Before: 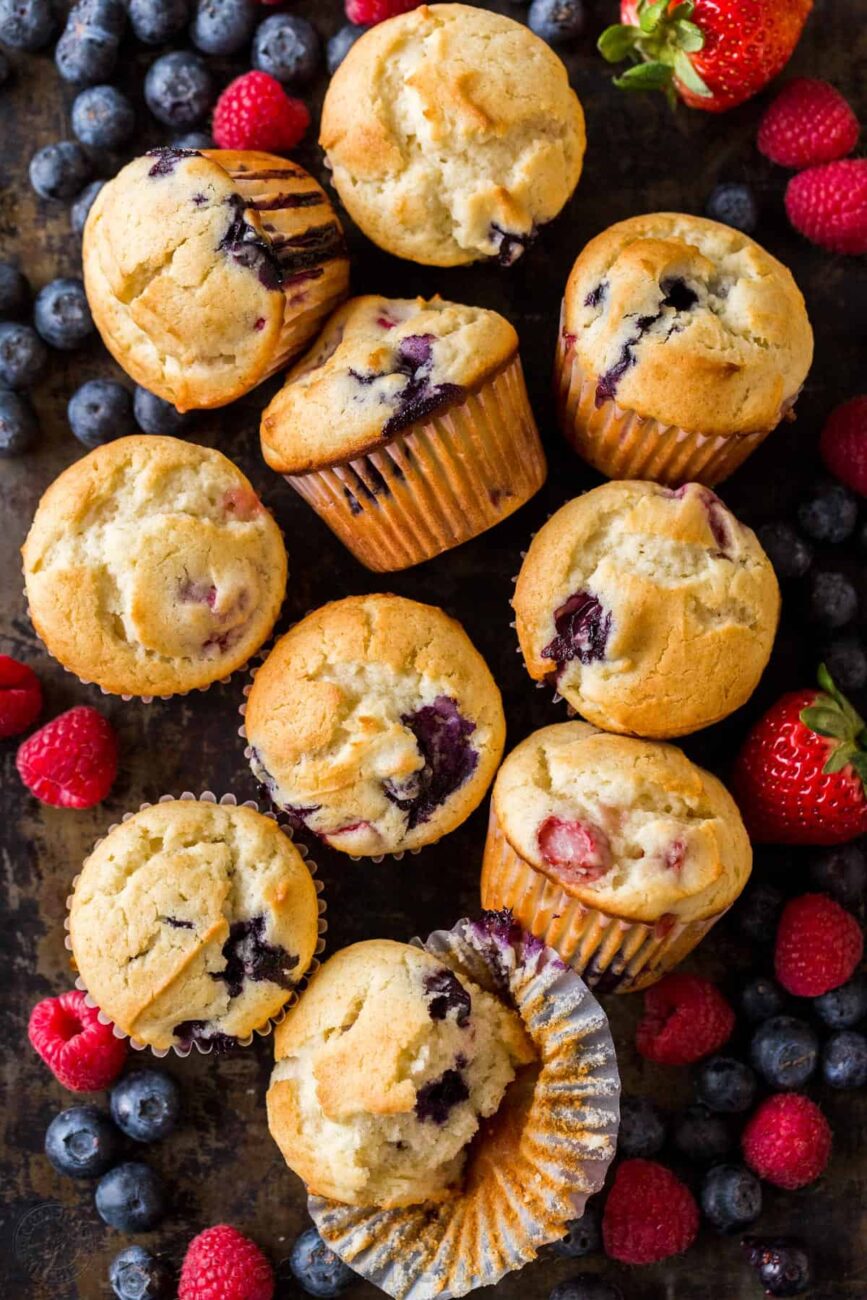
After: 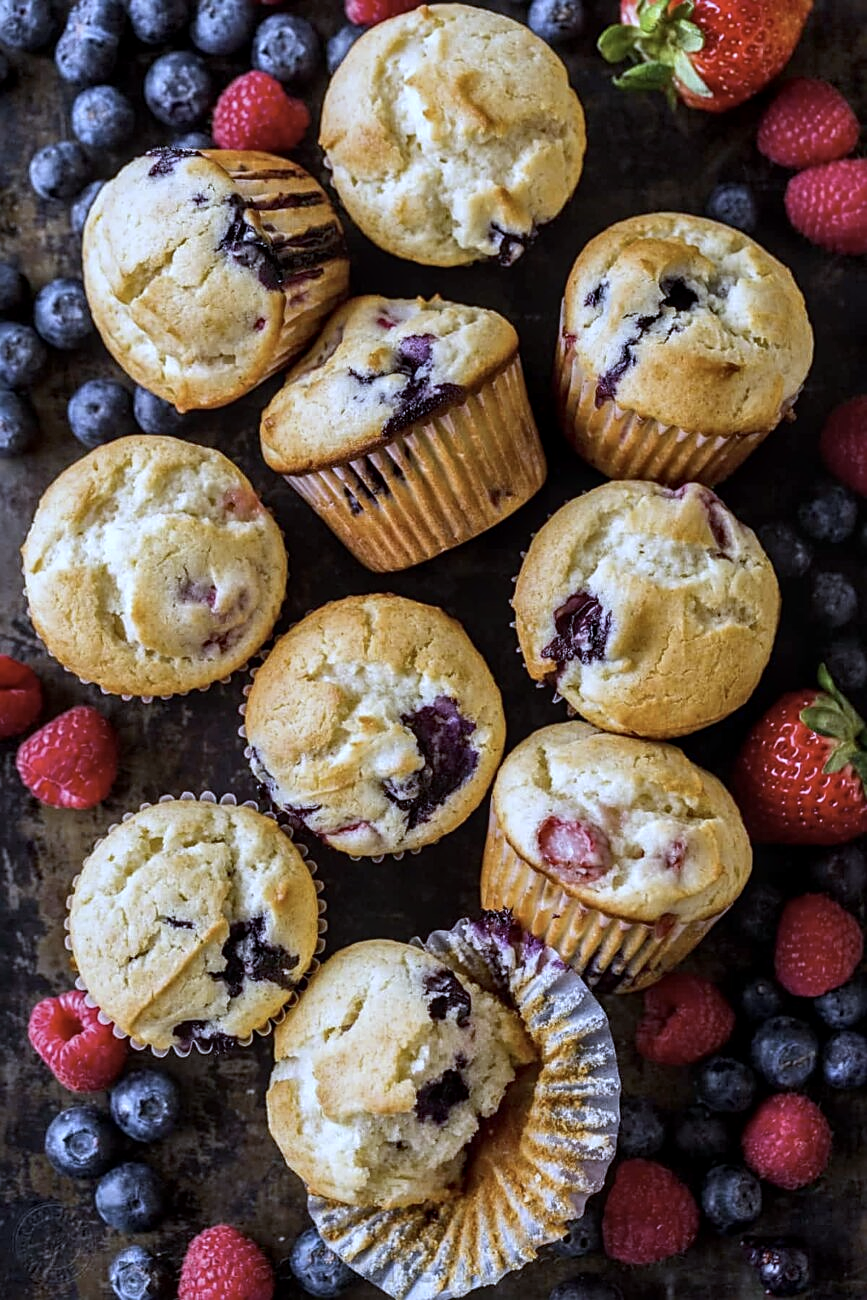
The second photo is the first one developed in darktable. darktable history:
sharpen: amount 0.478
white balance: red 0.871, blue 1.249
local contrast: on, module defaults
contrast brightness saturation: contrast 0.06, brightness -0.01, saturation -0.23
